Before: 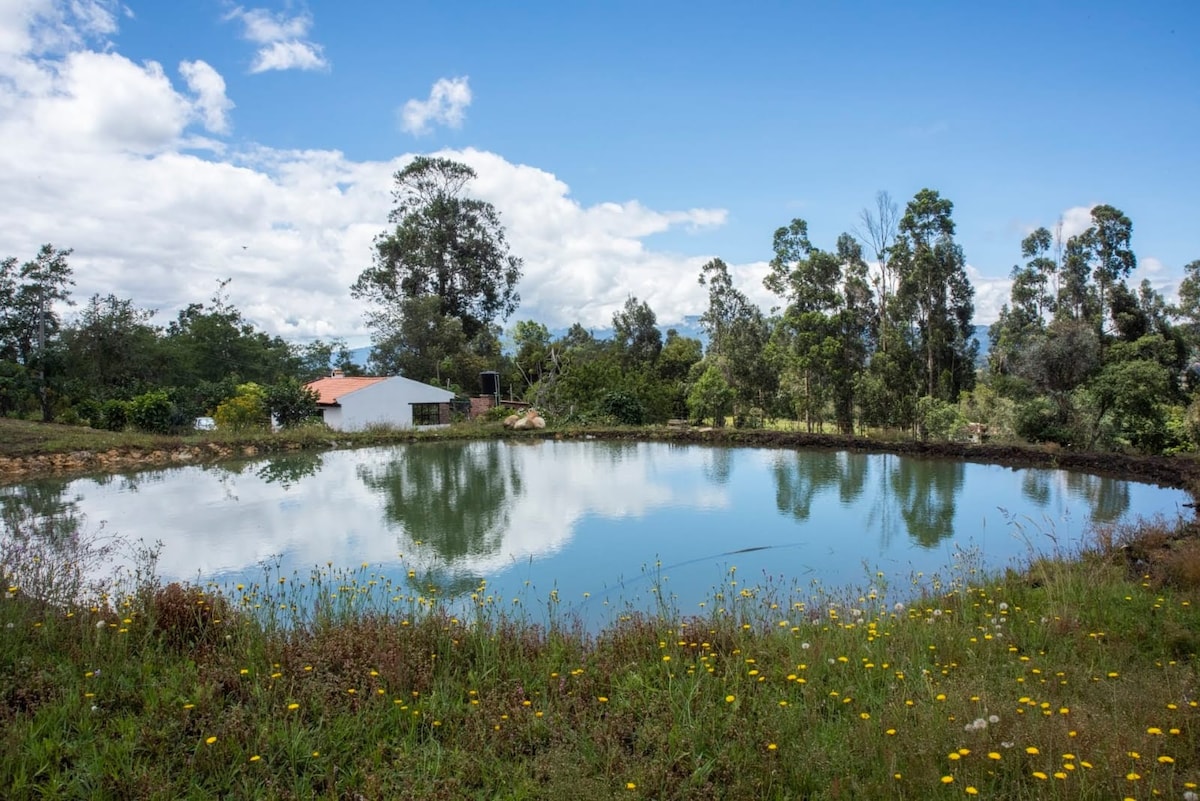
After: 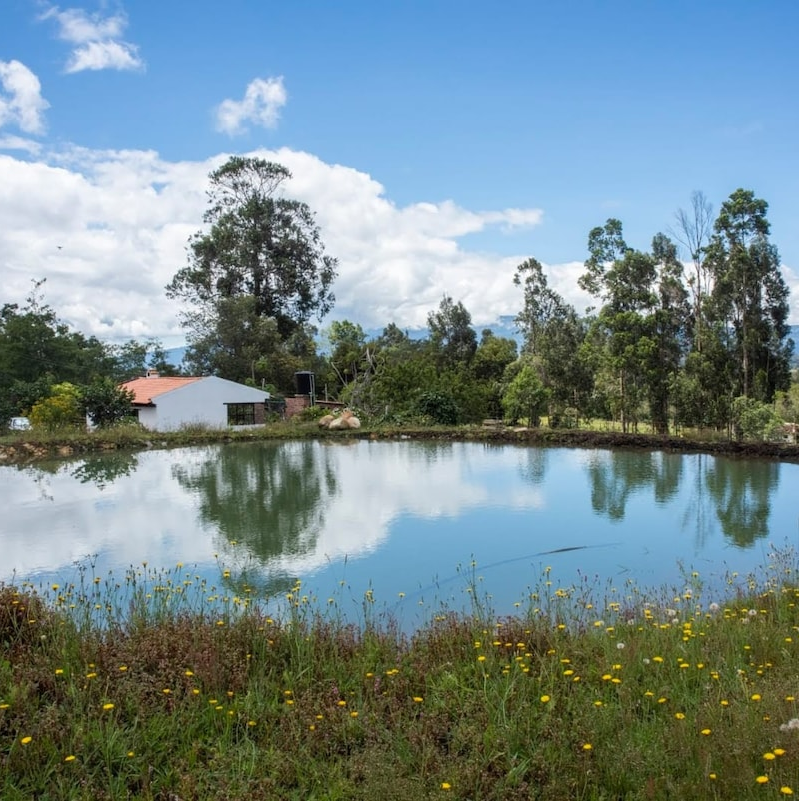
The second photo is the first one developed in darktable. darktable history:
crop and rotate: left 15.42%, right 17.924%
exposure: compensate highlight preservation false
